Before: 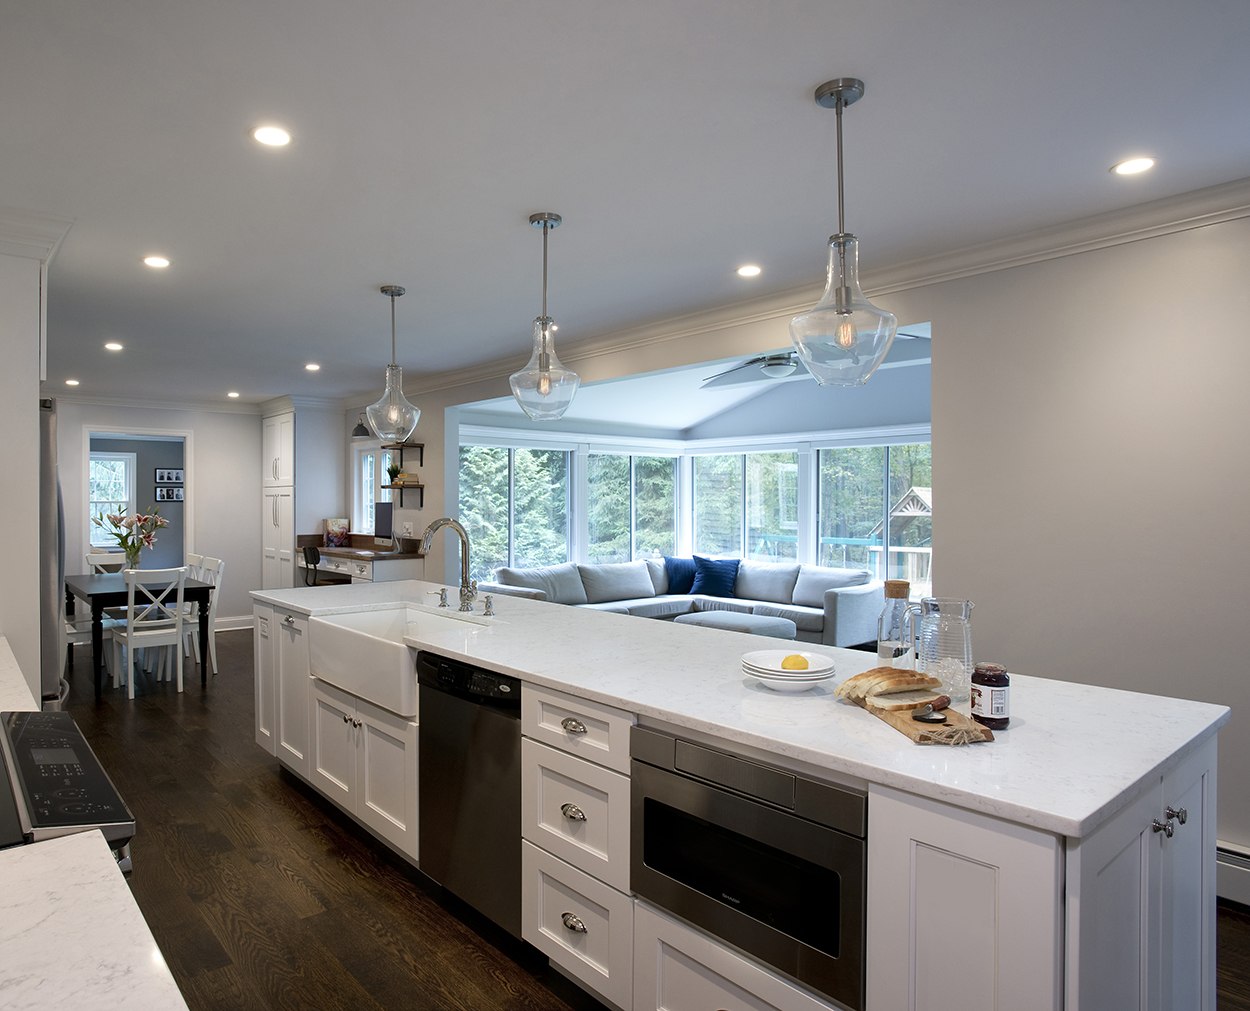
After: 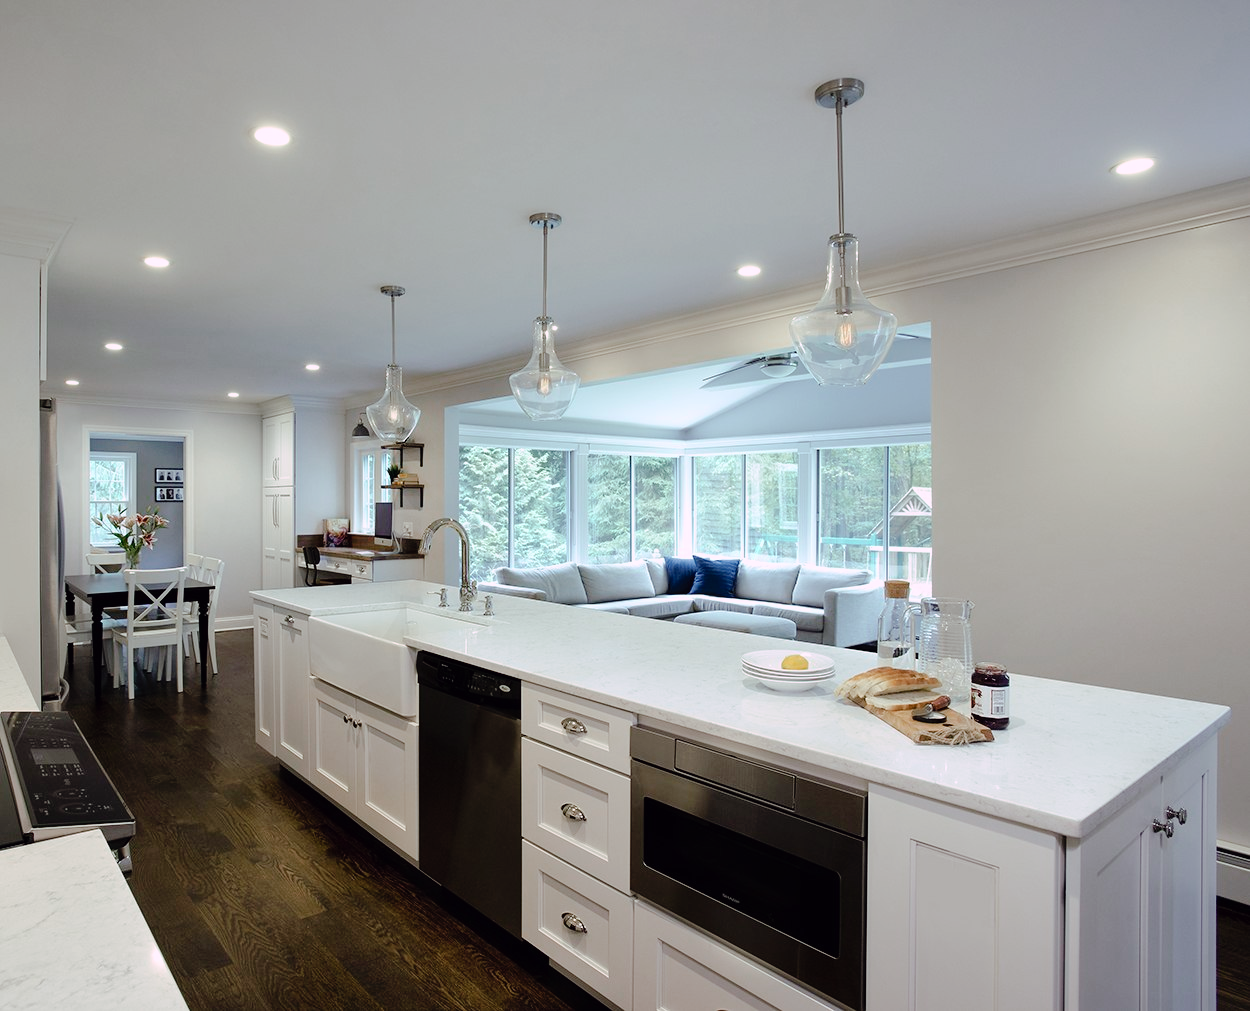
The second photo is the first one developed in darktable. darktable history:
tone curve: curves: ch0 [(0, 0) (0.003, 0.001) (0.011, 0.008) (0.025, 0.015) (0.044, 0.025) (0.069, 0.037) (0.1, 0.056) (0.136, 0.091) (0.177, 0.157) (0.224, 0.231) (0.277, 0.319) (0.335, 0.4) (0.399, 0.493) (0.468, 0.571) (0.543, 0.645) (0.623, 0.706) (0.709, 0.77) (0.801, 0.838) (0.898, 0.918) (1, 1)], preserve colors none
color look up table: target L [81.6, 83.47, 82.1, 73.75, 82.53, 79.87, 65.18, 53.99, 46.06, 42.9, 52.03, 29.85, 10.6, 201.1, 91.38, 85.02, 76.85, 72.5, 68.65, 65.32, 55.19, 53.82, 44.22, 46.05, 36.64, 33.37, 23.89, 97.33, 89.32, 72.29, 74.93, 55.07, 59.43, 55.72, 63.36, 52.49, 46.98, 47.44, 39.07, 37.11, 43.48, 25.61, 13.38, 7.917, 97.8, 89.2, 80.66, 54.87, 38.16], target a [-40.34, -25.8, -27.62, -65.89, -33.63, -58.77, -54.08, -13.82, -25.46, -37.05, -40.04, -24.04, -15.36, 0, -3.076, 3.663, 20.09, 4.538, 35.63, 63.53, 31.64, 58.95, 38.09, 74.3, 4.028, 0.064, 33.1, 13.64, 24.57, 0.575, 46.55, -3.424, 25.78, 81.46, 79.09, 16.2, 10.74, 69.27, 11.04, 45.47, 63.46, 24.71, 17.78, 14.41, -27.21, -58.33, -43.75, -25.62, -13.75], target b [32.47, 47.37, 22.79, 40.47, 5.455, 8.571, 24.55, 16.36, 33.02, 27.02, -0.042, 19.7, 5.759, -0.001, 22.36, 1.066, 82.32, 46.94, 62.28, 2.541, 22.45, 44.9, 43.67, 20.99, 12.54, 30.11, 27.72, -7.479, -20.94, -25.94, -29.87, -53.87, -29.11, -24.14, -49.36, -66.41, -7.109, -18.09, -35.15, -11.75, -56.85, -64.82, -34.49, -10.93, -6.91, -21.76, -21.25, -16.73, -20.95], num patches 49
